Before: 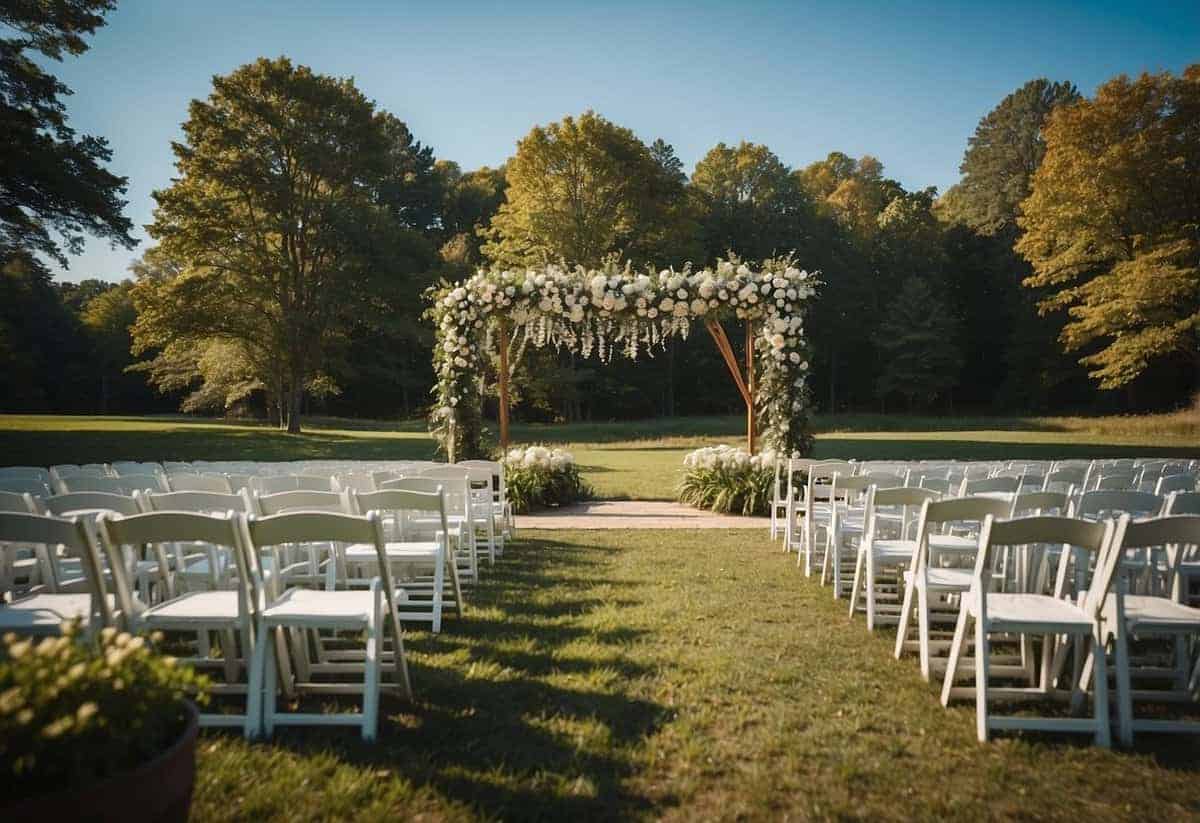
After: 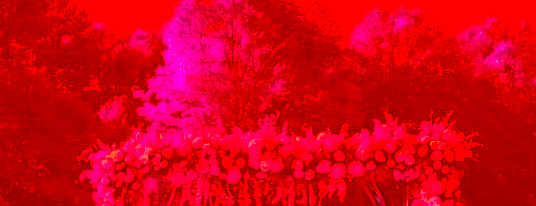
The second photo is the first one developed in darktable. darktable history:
crop: left 28.64%, top 16.832%, right 26.637%, bottom 58.055%
color correction: highlights a* -39.68, highlights b* -40, shadows a* -40, shadows b* -40, saturation -3
